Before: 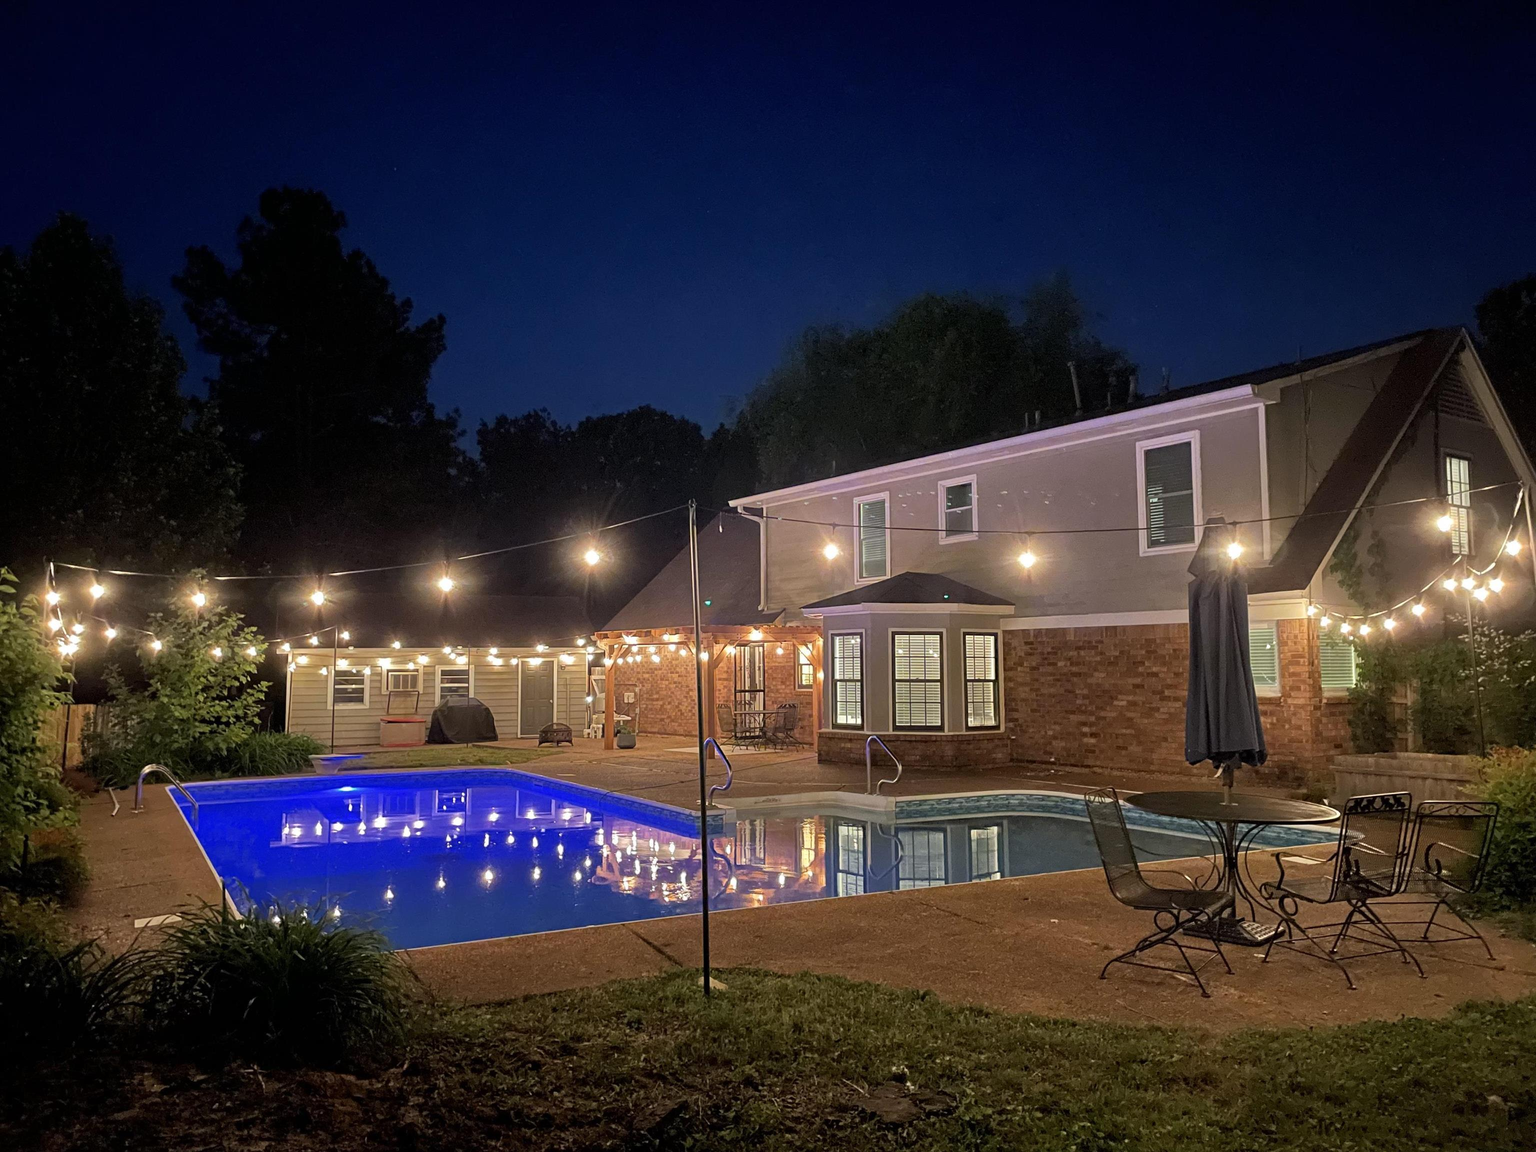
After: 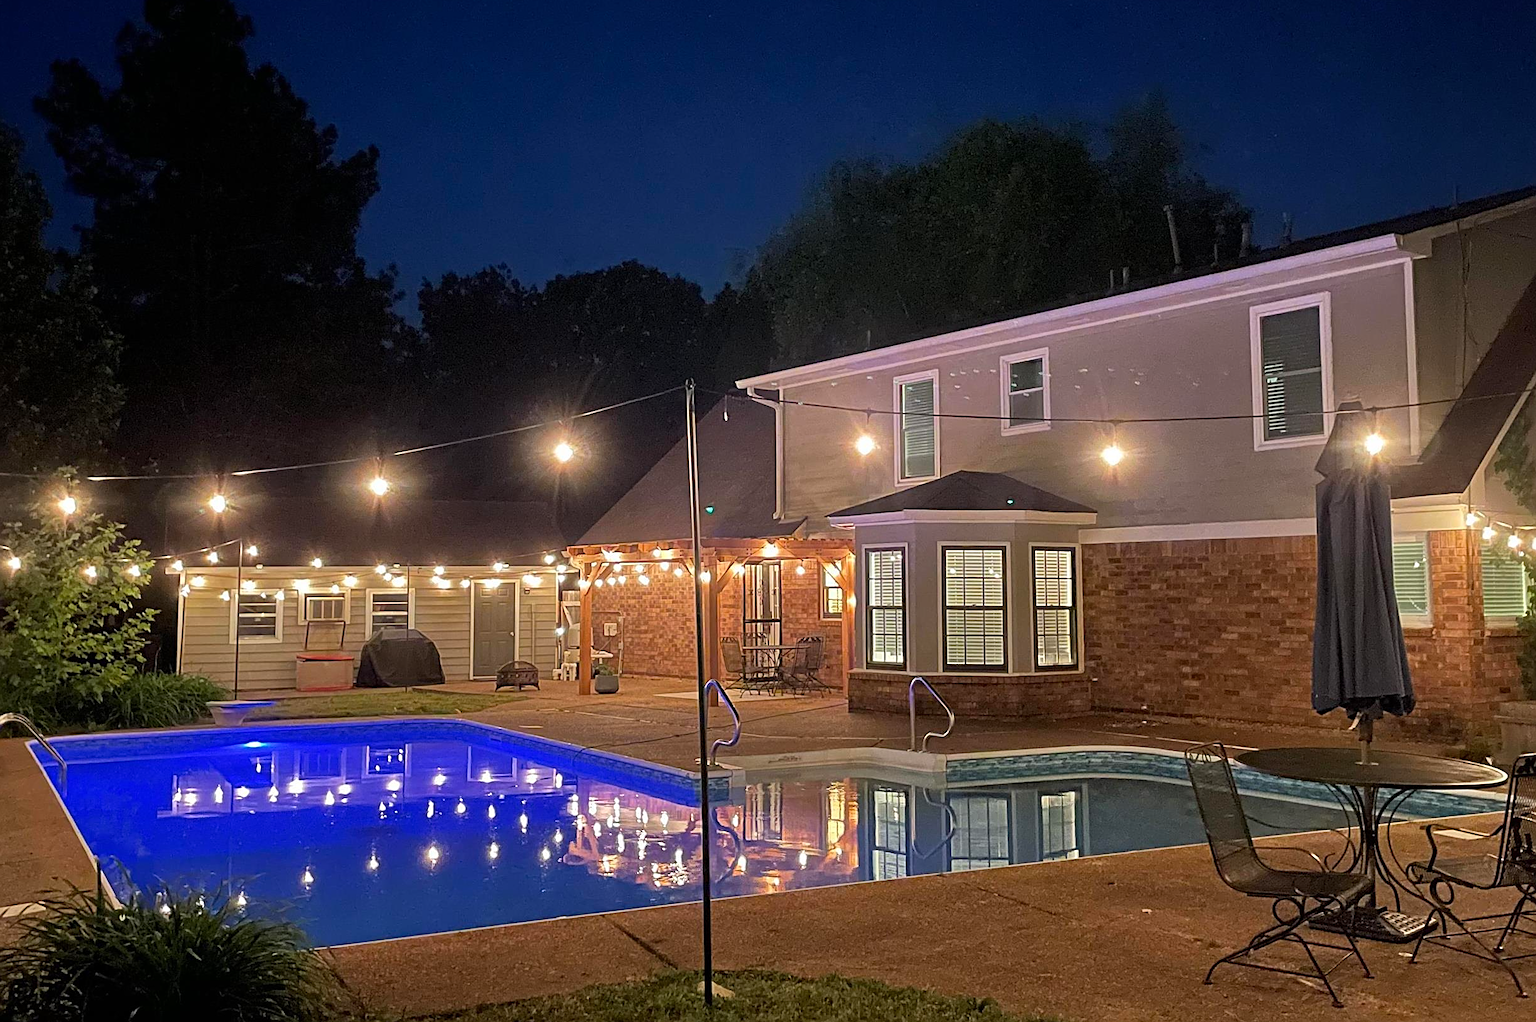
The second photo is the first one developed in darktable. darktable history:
crop: left 9.498%, top 17.31%, right 11.22%, bottom 12.309%
sharpen: on, module defaults
